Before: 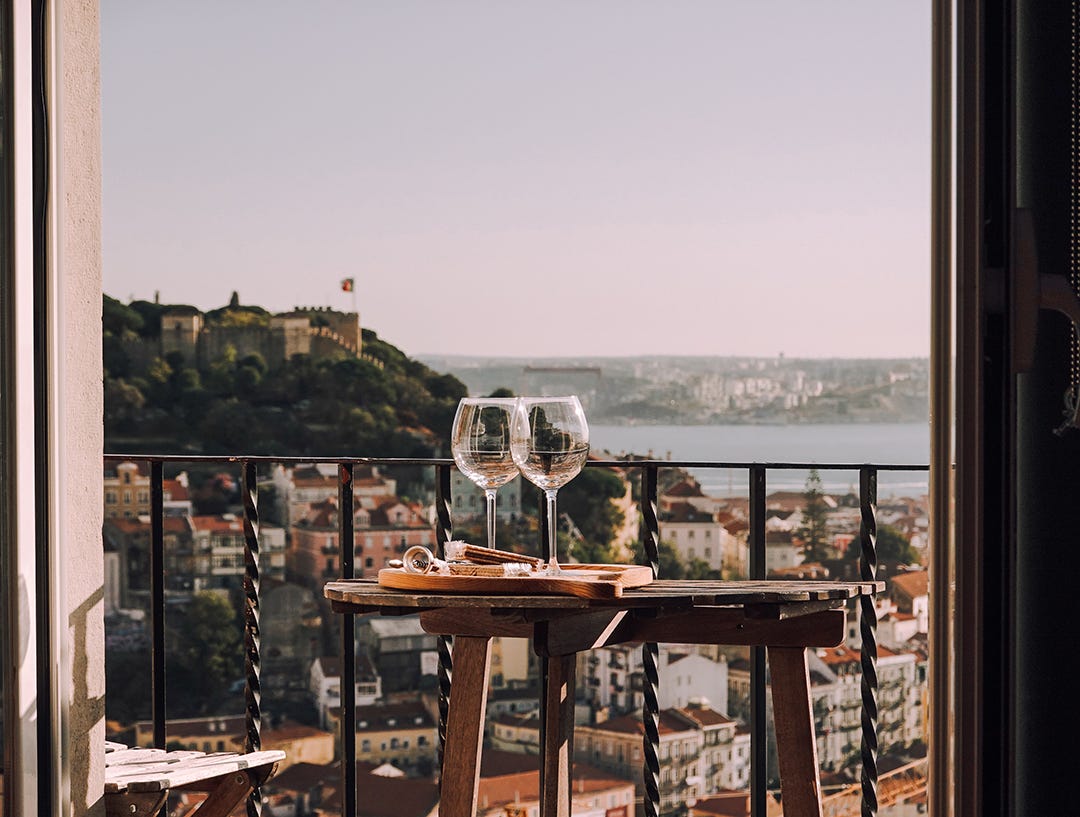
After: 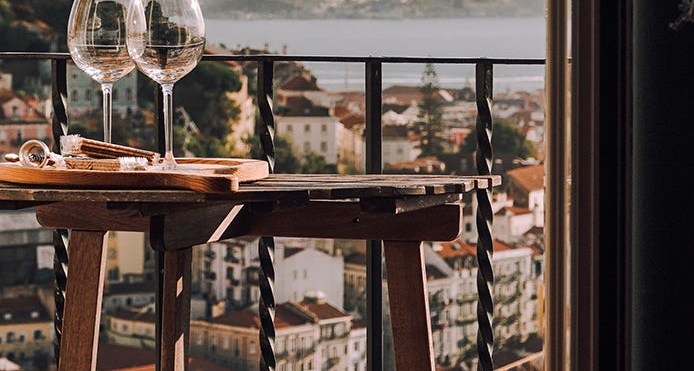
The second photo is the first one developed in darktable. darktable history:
crop and rotate: left 35.687%, top 49.788%, bottom 4.796%
